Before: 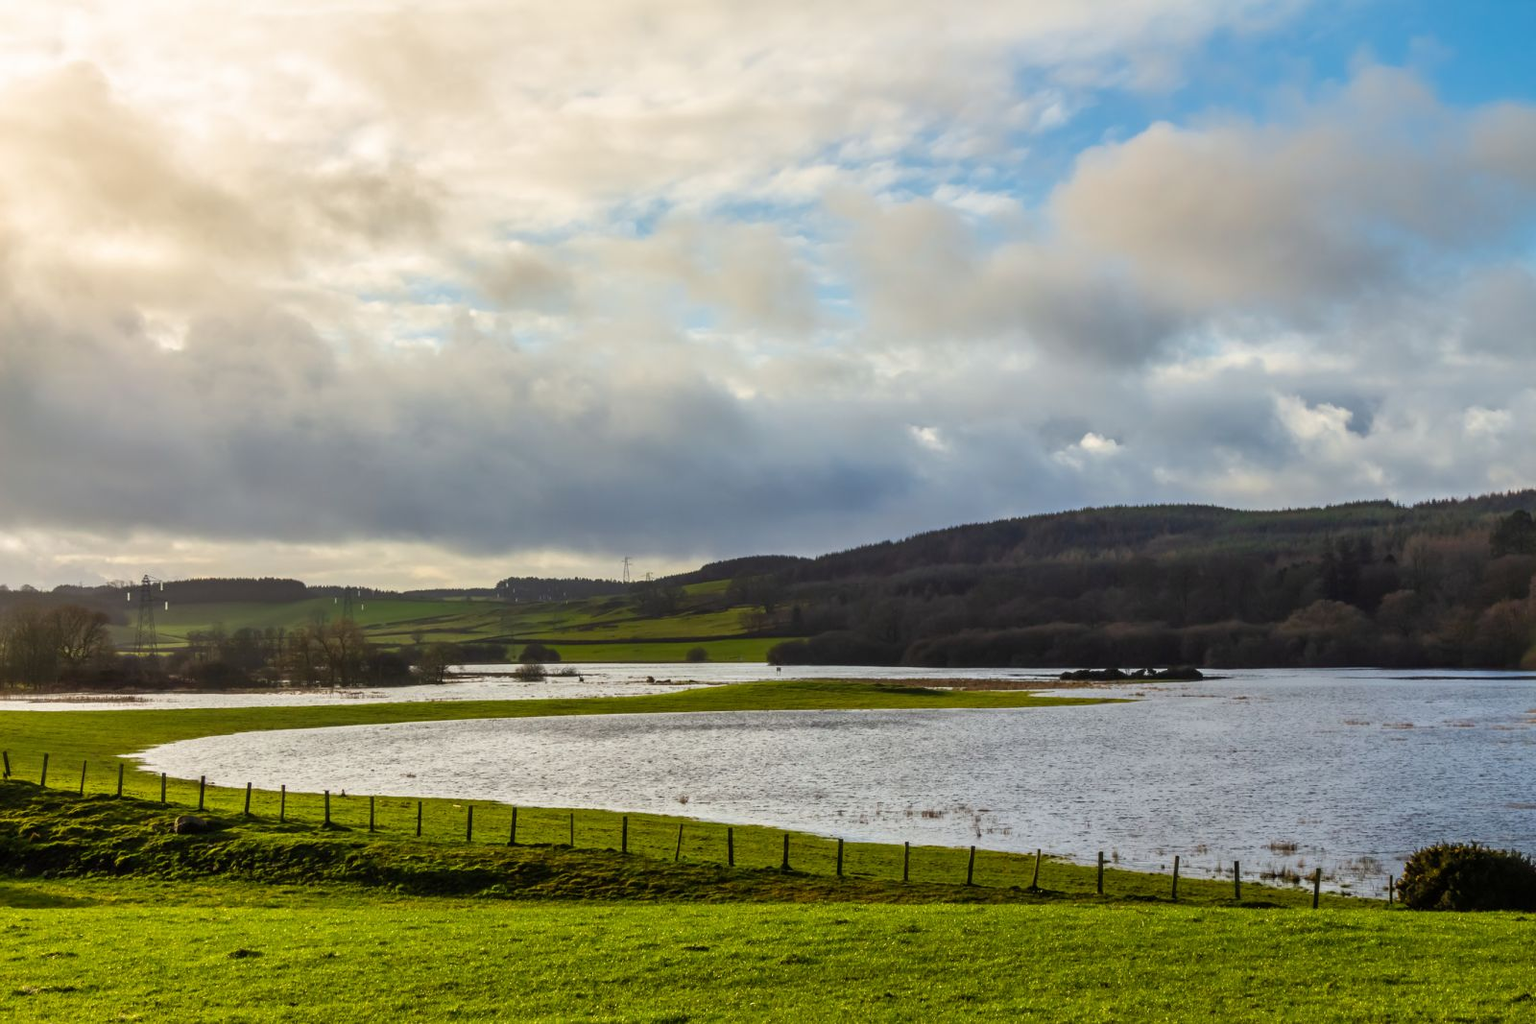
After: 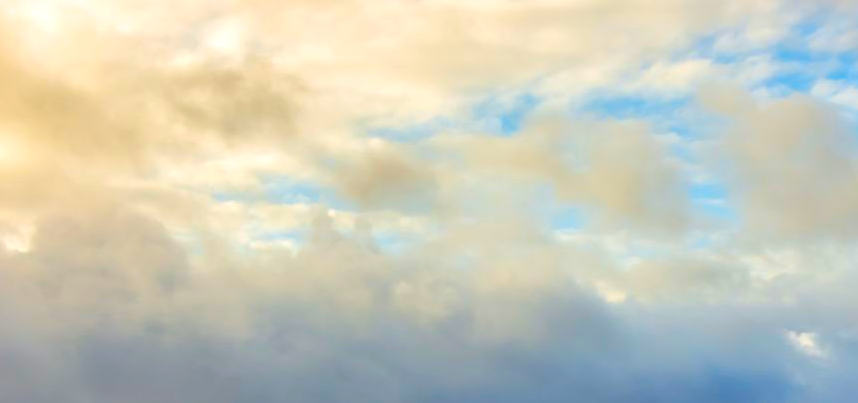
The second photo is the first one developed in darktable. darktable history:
exposure: exposure 0.131 EV, compensate highlight preservation false
crop: left 10.121%, top 10.631%, right 36.218%, bottom 51.526%
tone equalizer: on, module defaults
color correction: saturation 1.8
